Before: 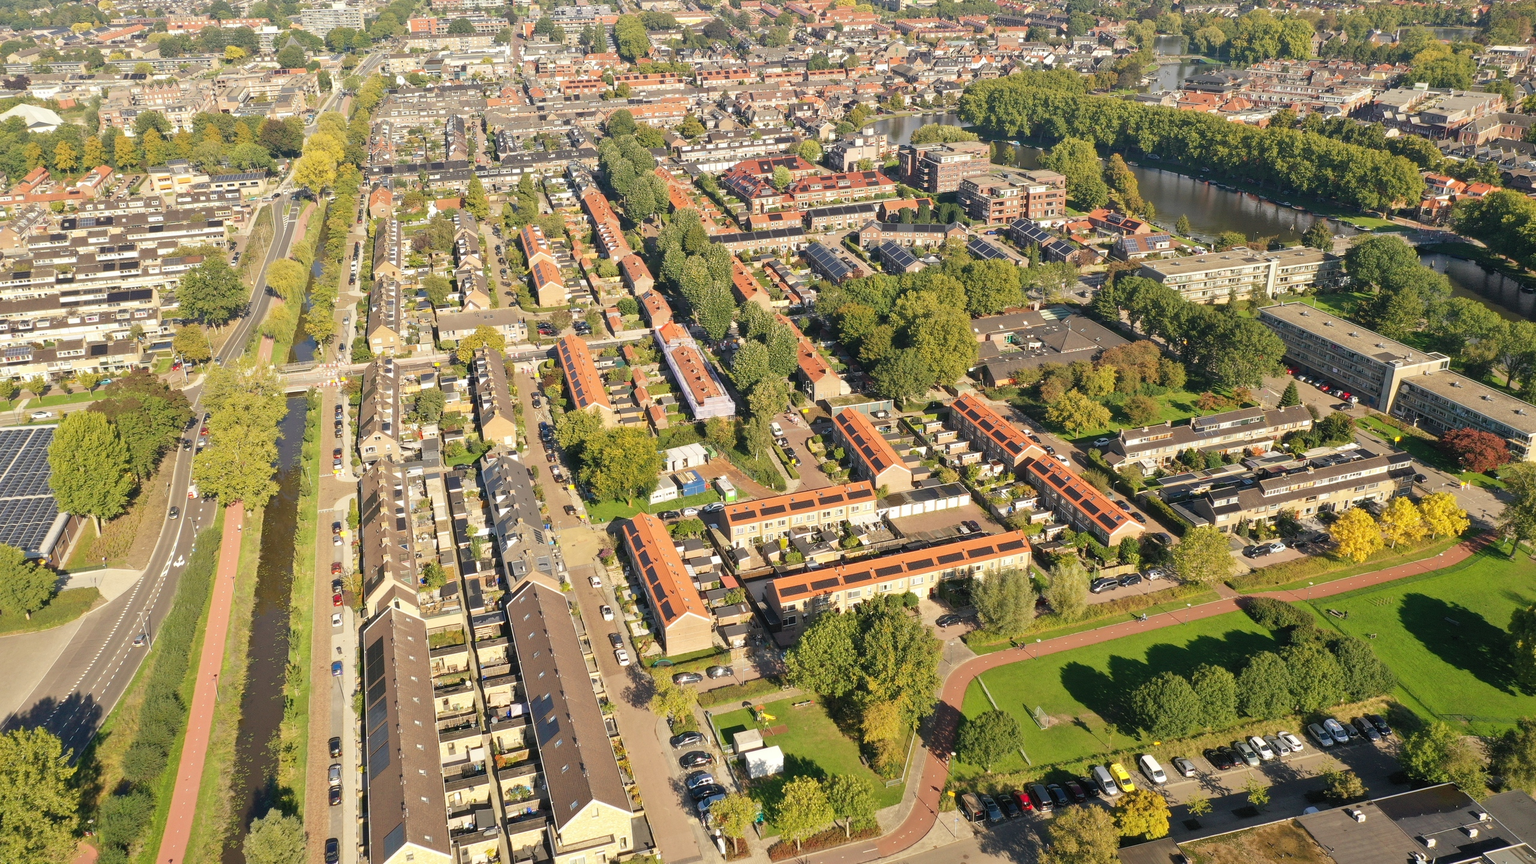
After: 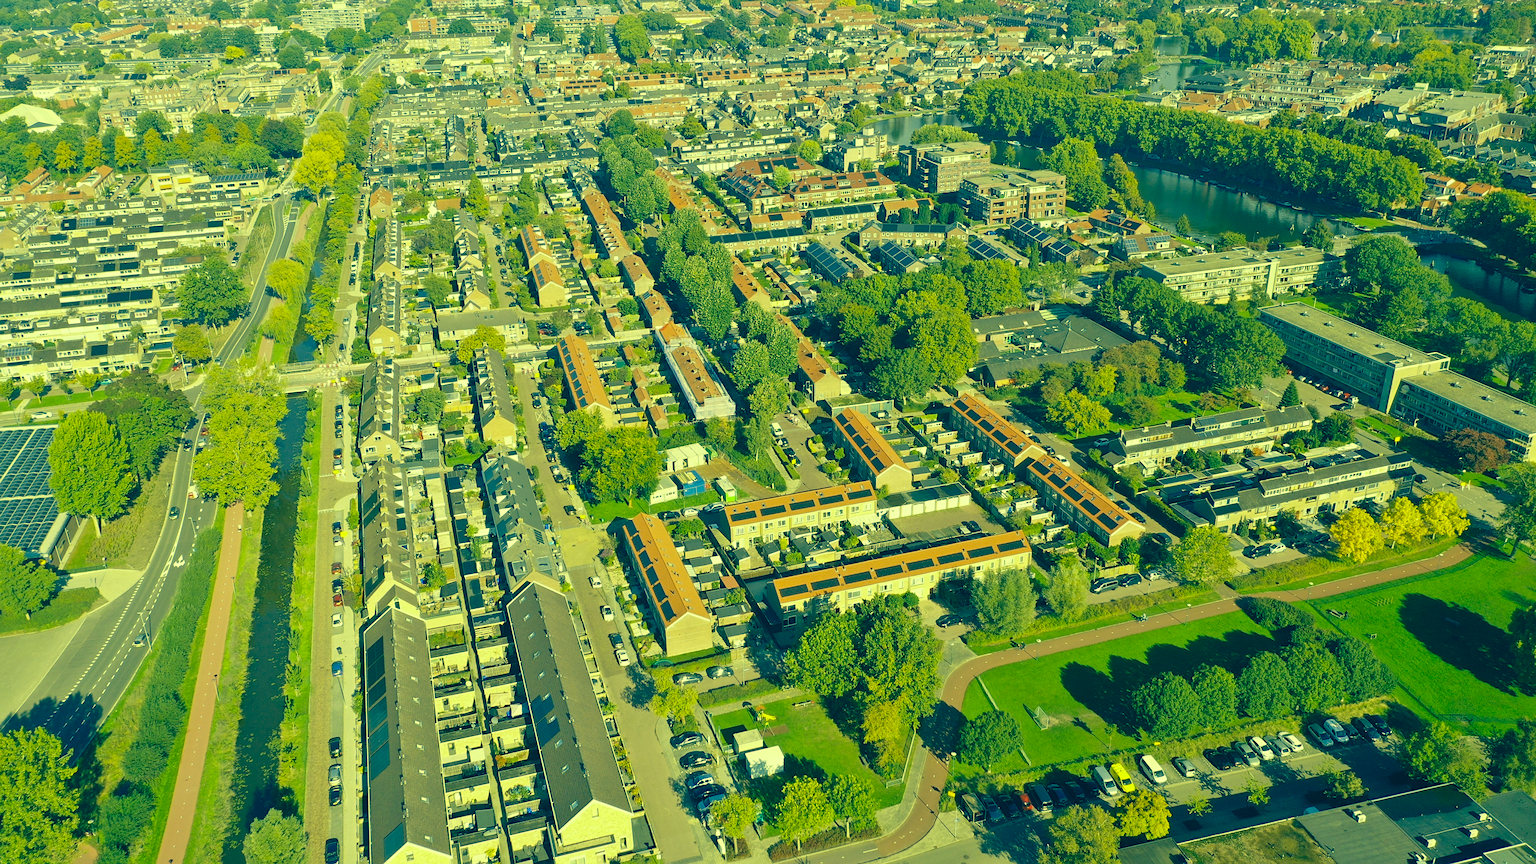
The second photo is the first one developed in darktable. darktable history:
color correction: highlights a* -16.02, highlights b* 39.96, shadows a* -39.41, shadows b* -26.8
sharpen: amount 0.204
